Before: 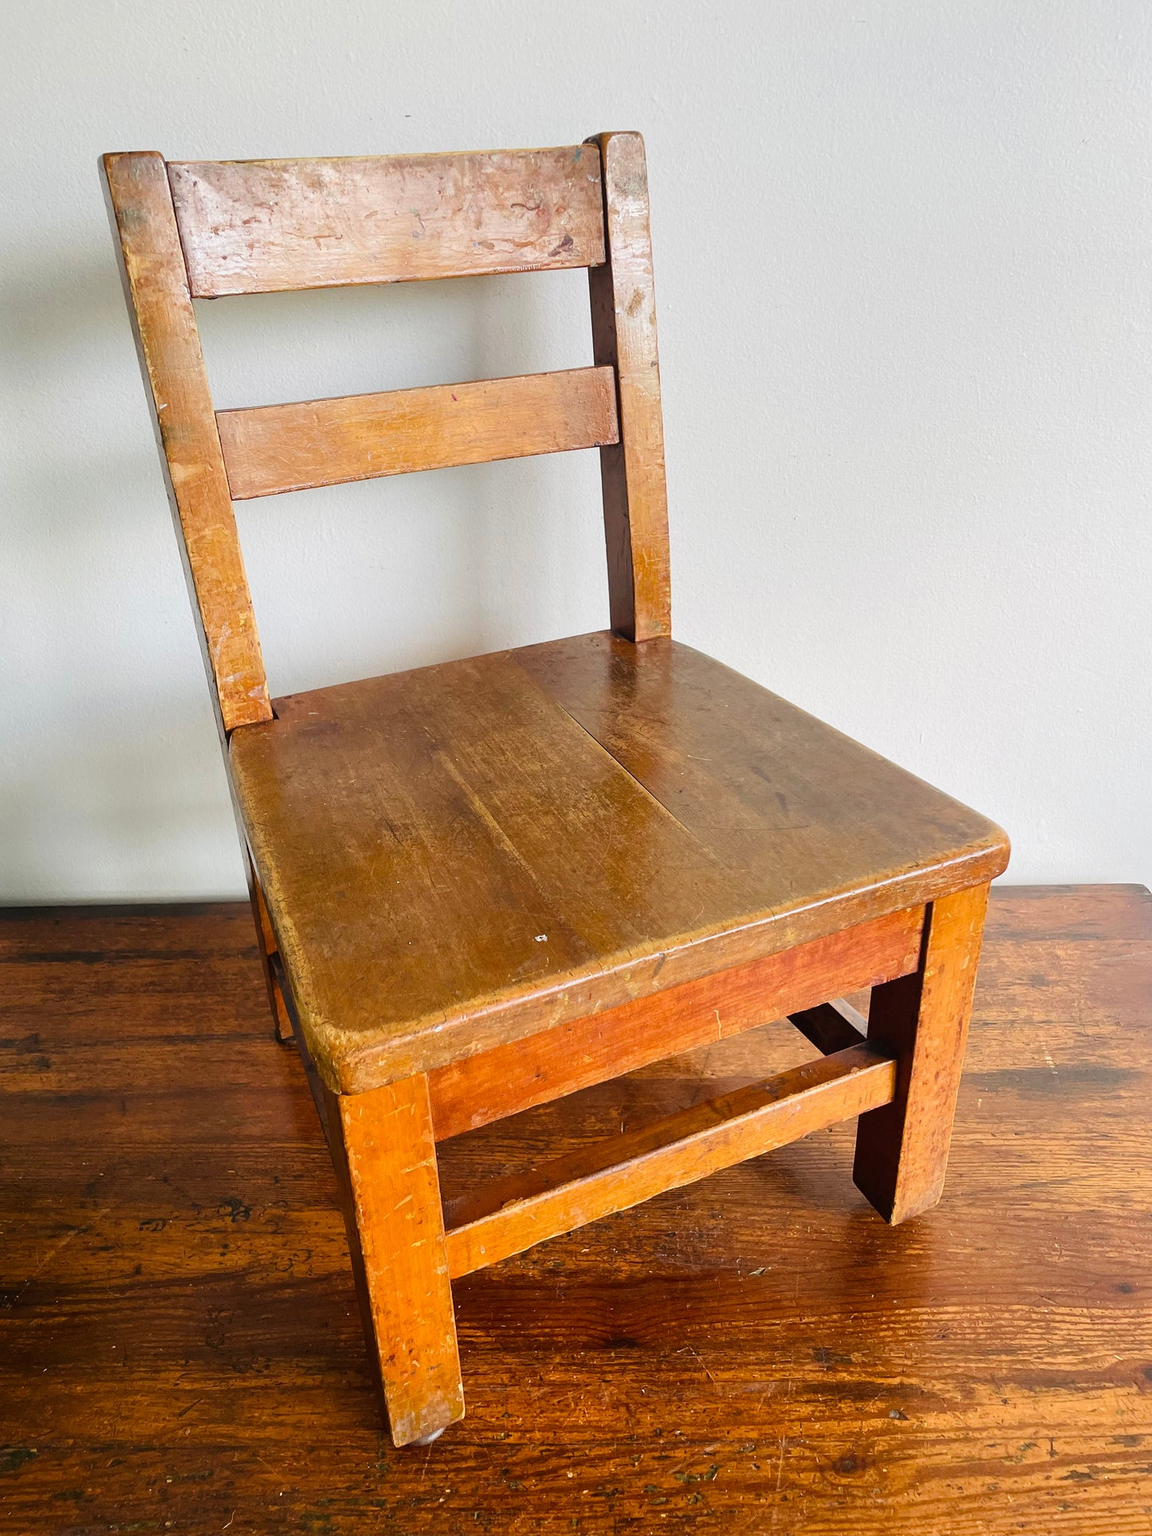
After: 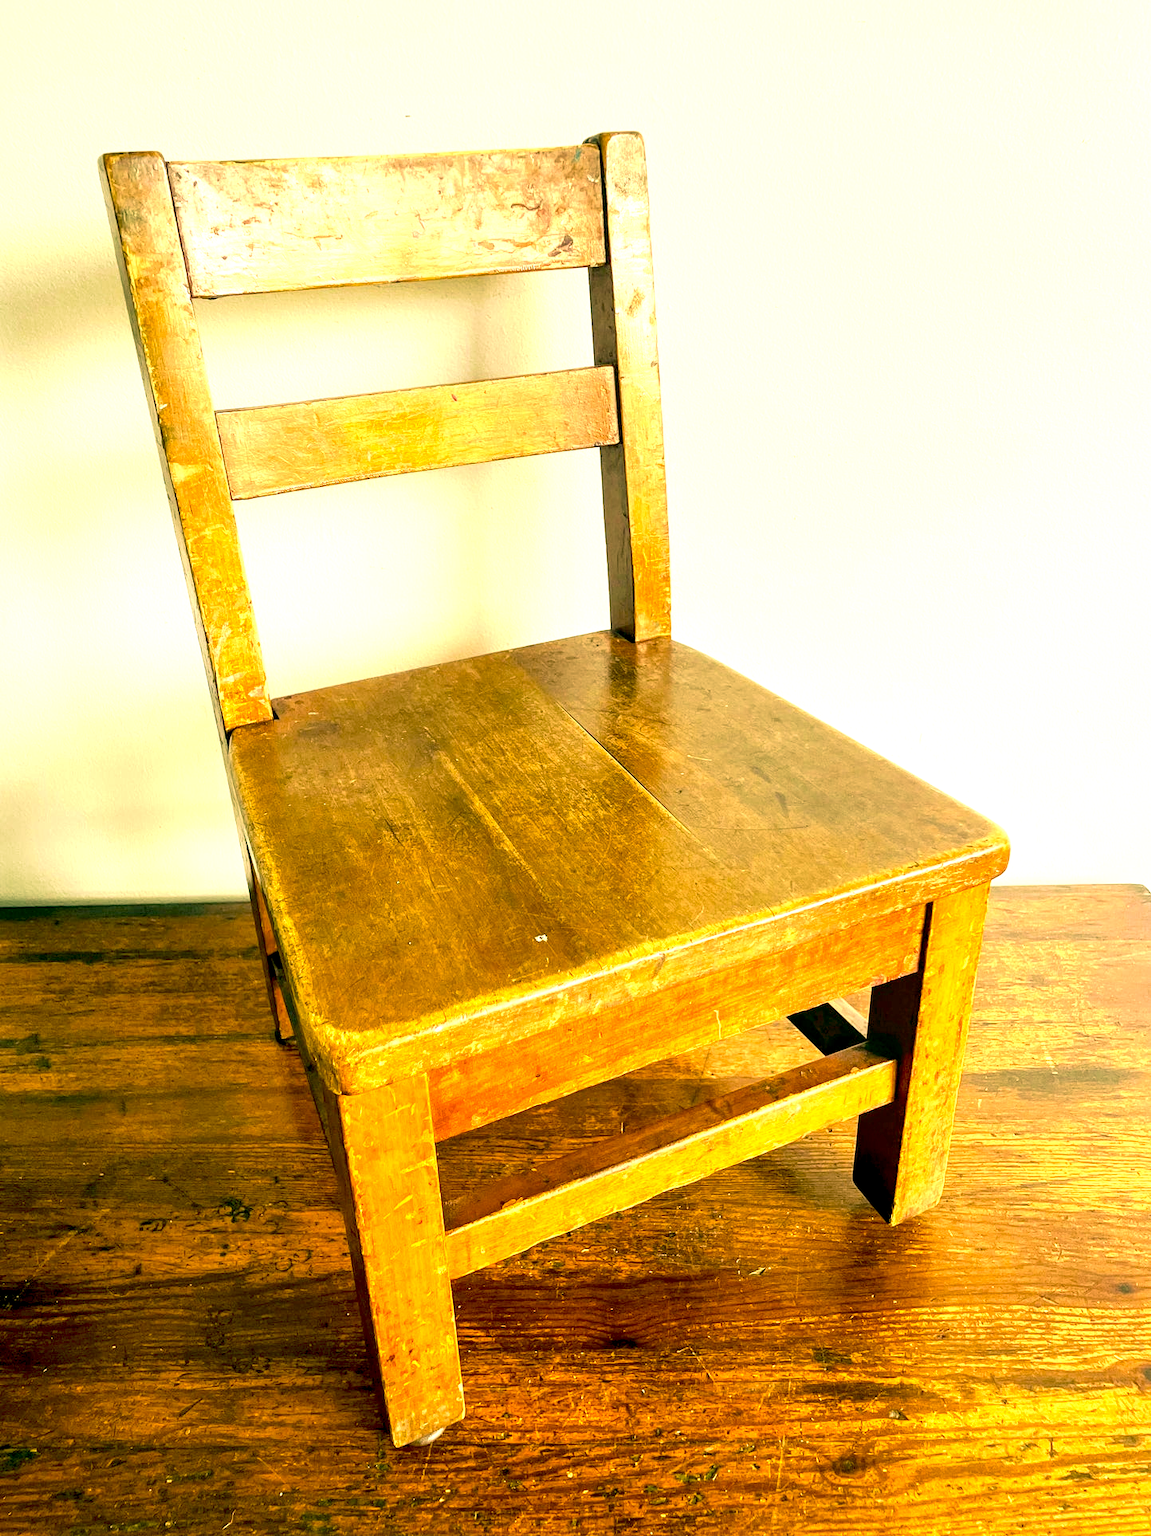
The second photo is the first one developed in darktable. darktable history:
exposure: black level correction 0.011, exposure 1.084 EV, compensate exposure bias true, compensate highlight preservation false
local contrast: on, module defaults
velvia: on, module defaults
color correction: highlights a* 5.63, highlights b* 33.44, shadows a* -26.29, shadows b* 3.71
